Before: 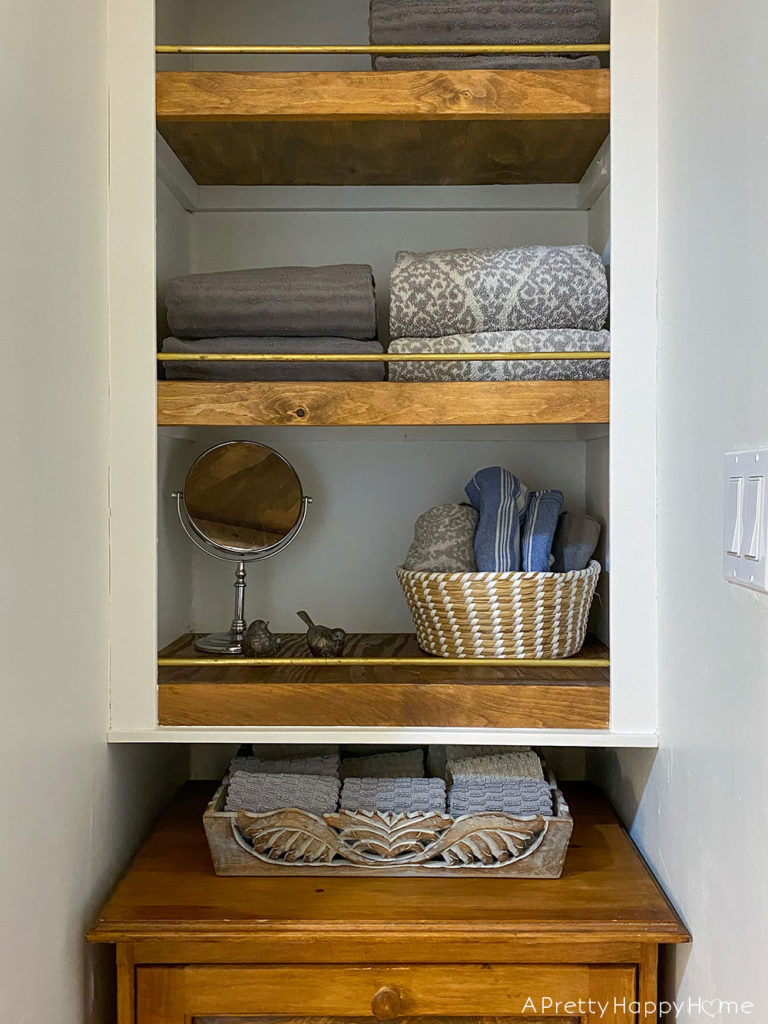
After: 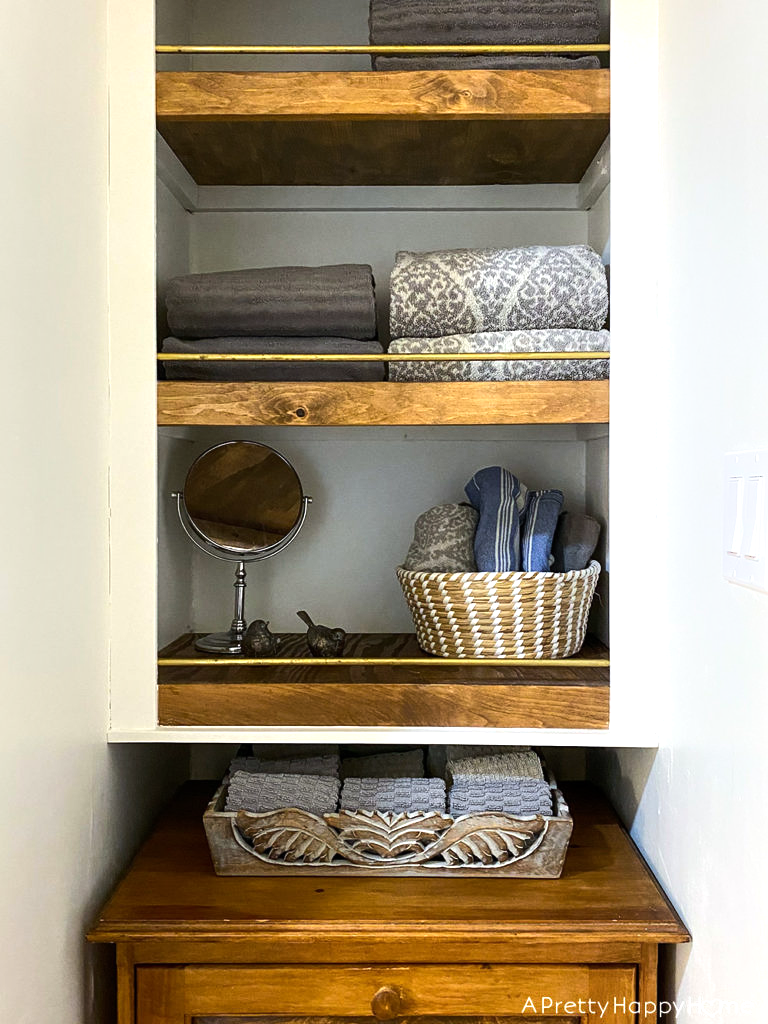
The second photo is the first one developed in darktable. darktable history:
tone equalizer: -8 EV -0.75 EV, -7 EV -0.7 EV, -6 EV -0.6 EV, -5 EV -0.4 EV, -3 EV 0.4 EV, -2 EV 0.6 EV, -1 EV 0.7 EV, +0 EV 0.75 EV, edges refinement/feathering 500, mask exposure compensation -1.57 EV, preserve details no
shadows and highlights: shadows -24.28, highlights 49.77, soften with gaussian
